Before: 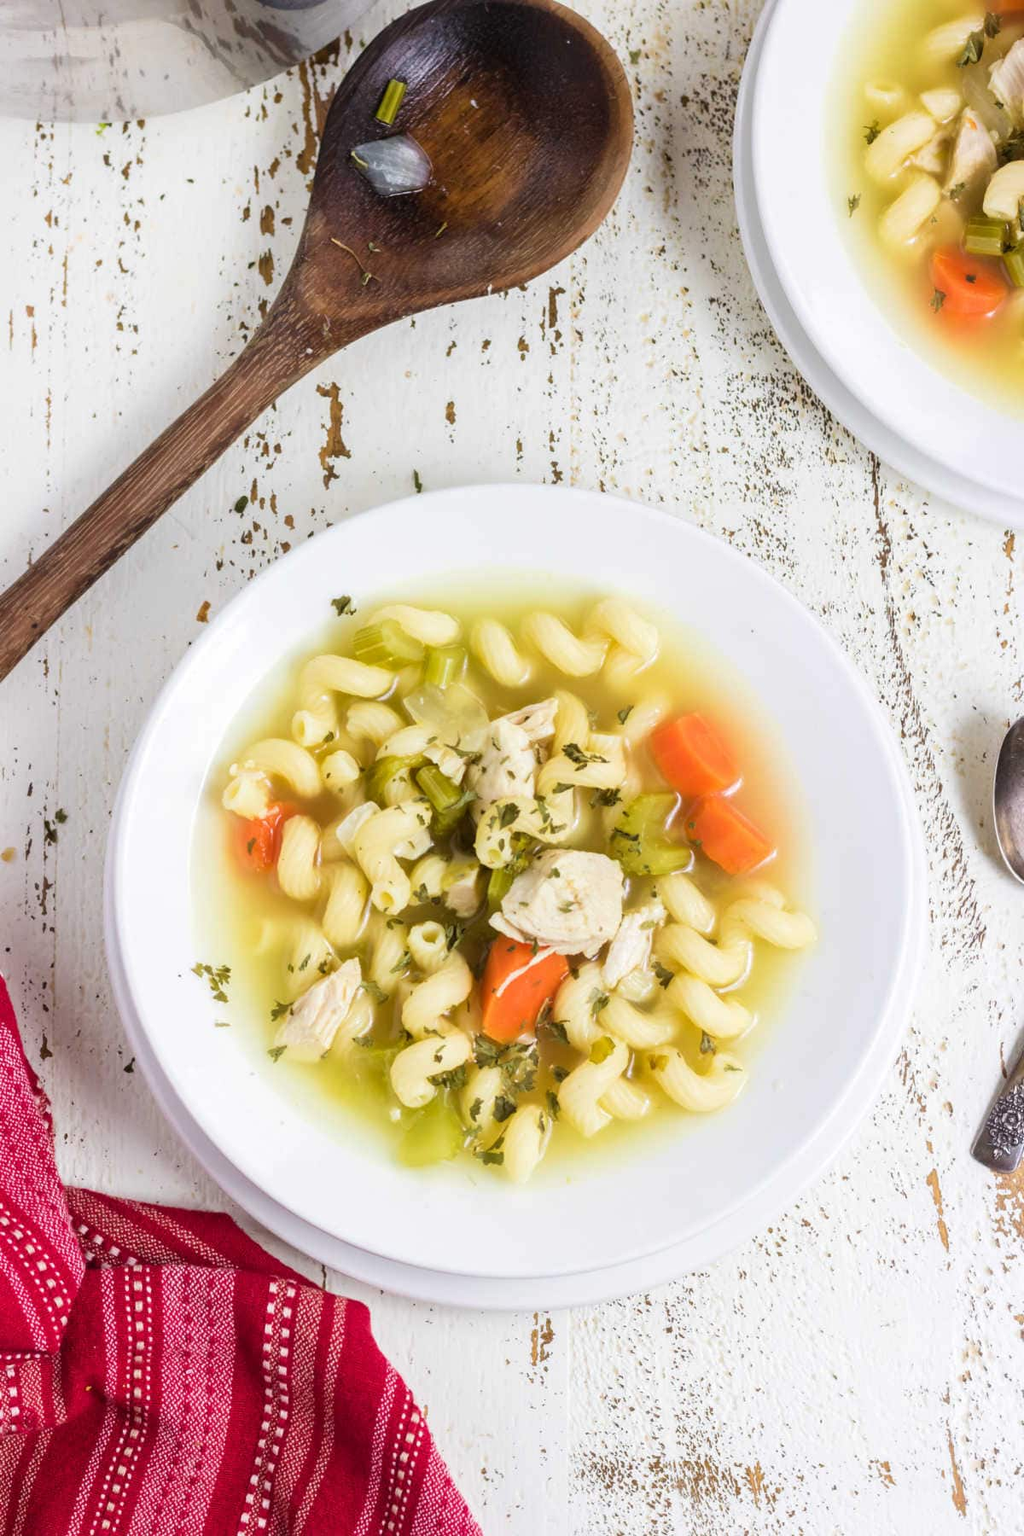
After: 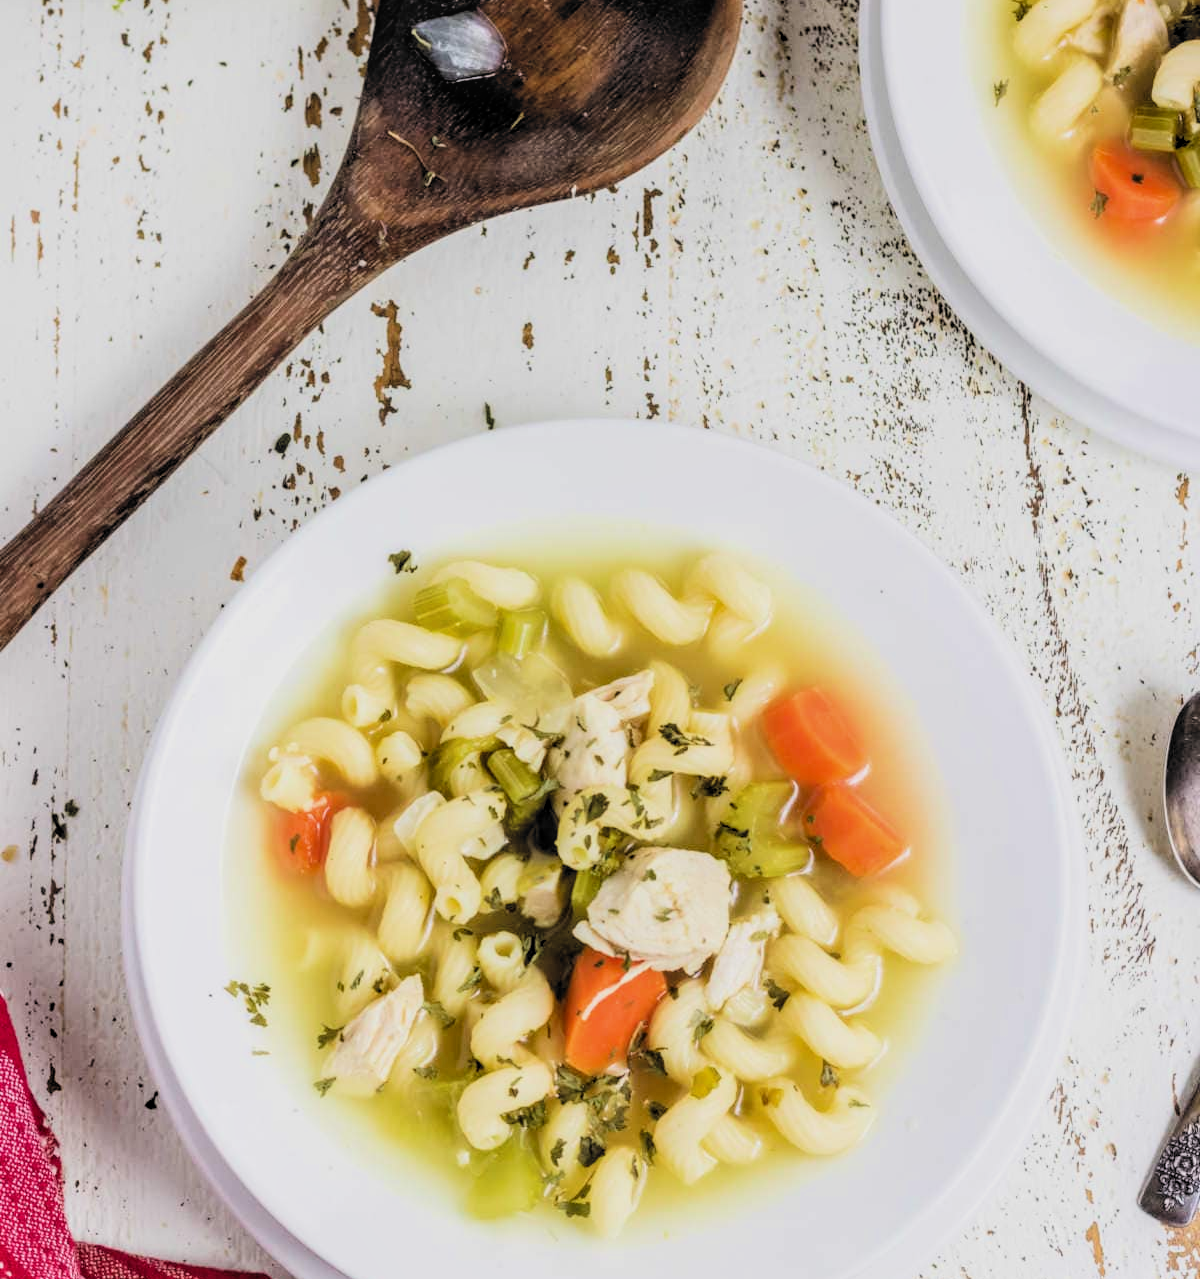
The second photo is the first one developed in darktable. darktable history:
local contrast: on, module defaults
crop and rotate: top 8.23%, bottom 20.697%
filmic rgb: black relative exposure -5.01 EV, white relative exposure 3.97 EV, hardness 2.88, contrast 1.3, highlights saturation mix -30.51%, color science v6 (2022)
